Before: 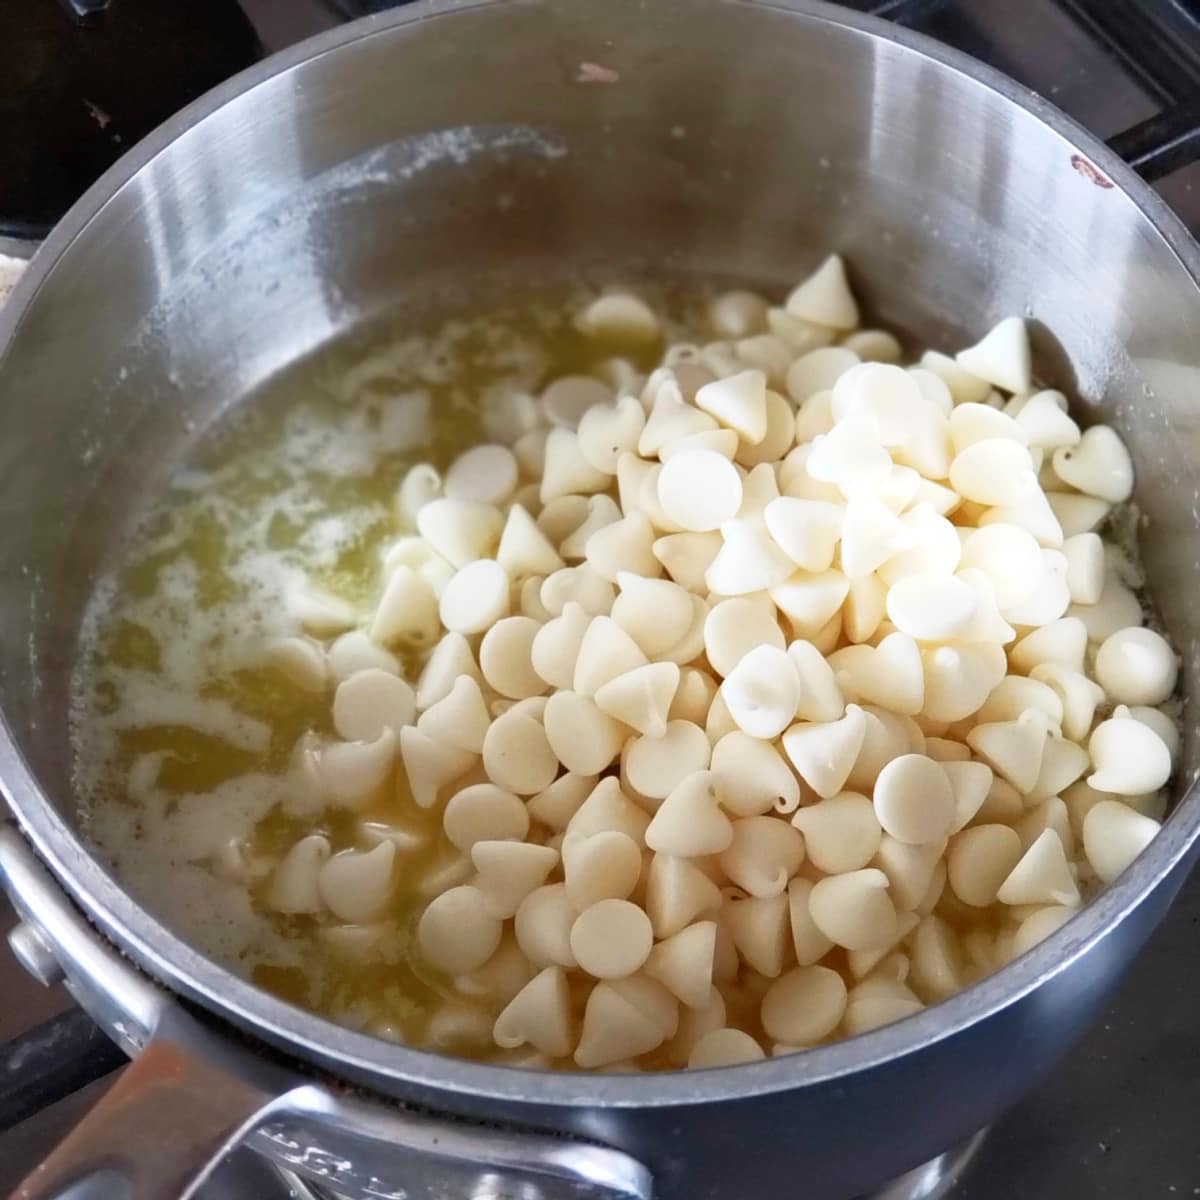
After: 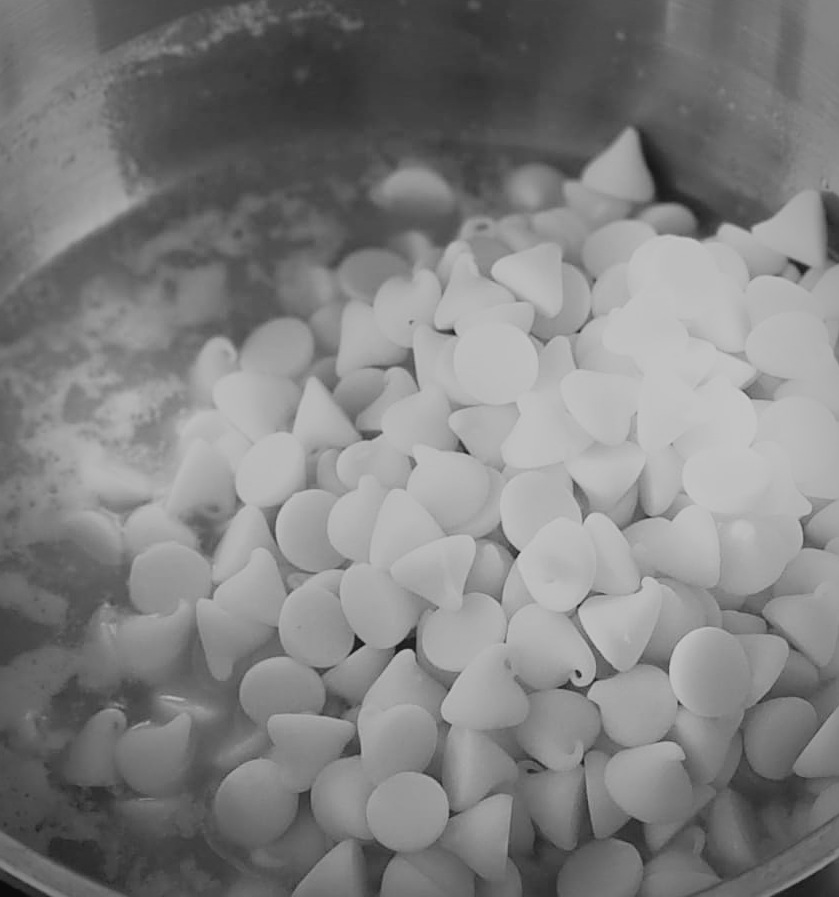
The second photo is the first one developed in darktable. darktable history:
vignetting: automatic ratio true
color correction: highlights a* 15, highlights b* 31.55
monochrome: a -71.75, b 75.82
crop and rotate: left 17.046%, top 10.659%, right 12.989%, bottom 14.553%
filmic rgb: black relative exposure -7.65 EV, white relative exposure 4.56 EV, hardness 3.61
sharpen: on, module defaults
local contrast: highlights 68%, shadows 68%, detail 82%, midtone range 0.325
